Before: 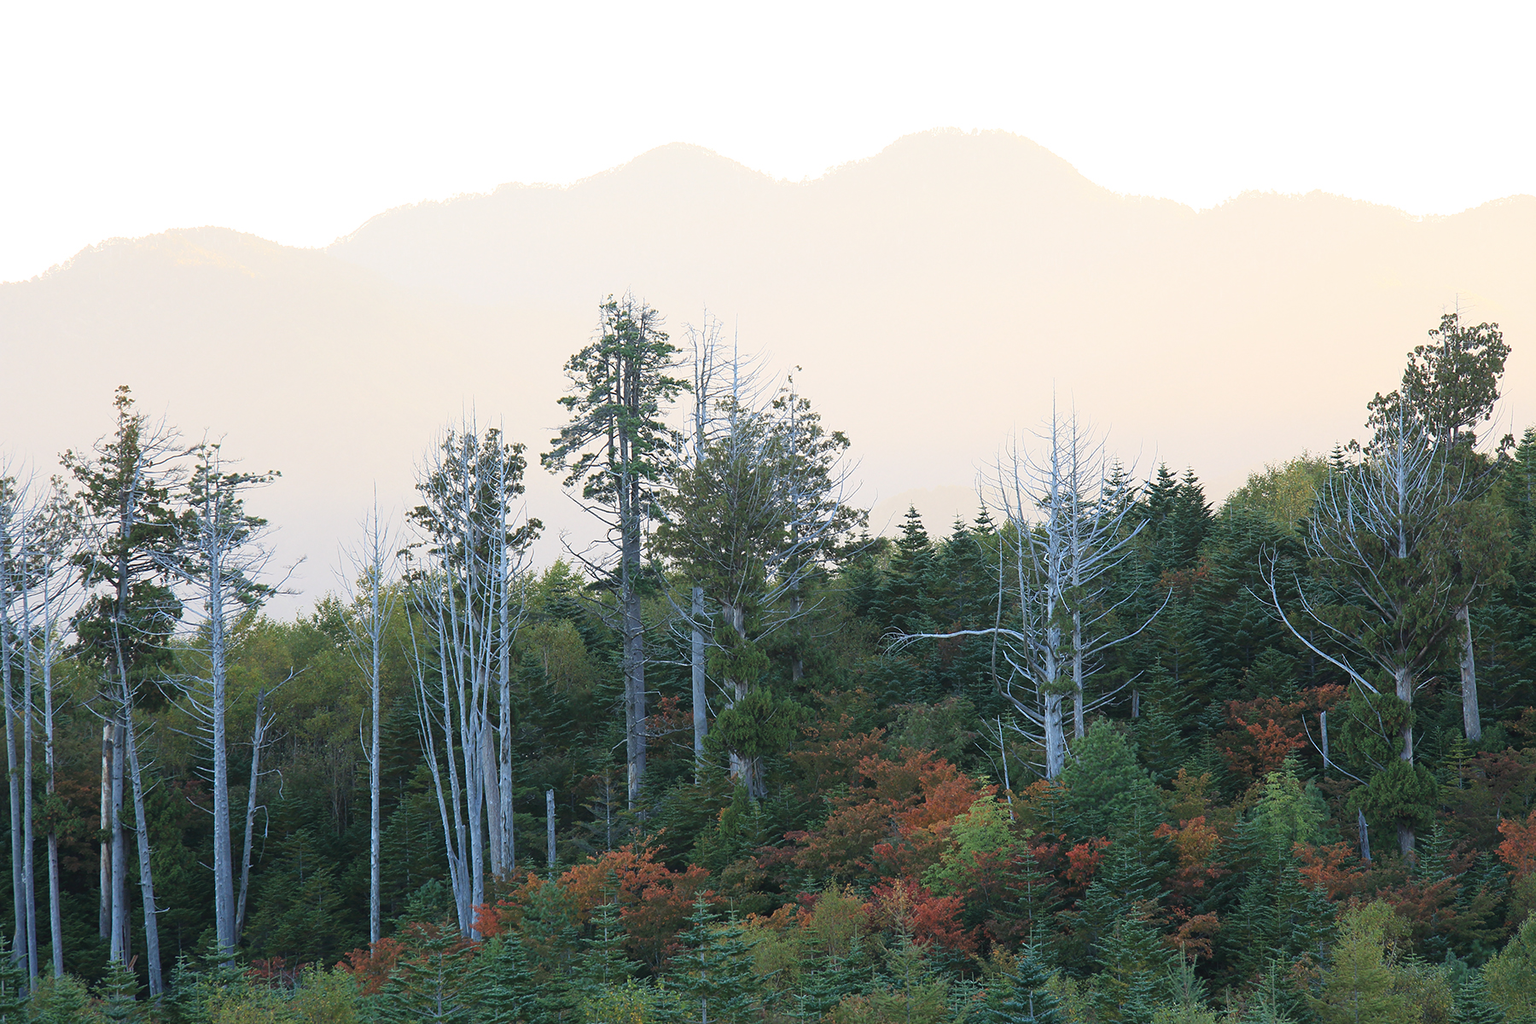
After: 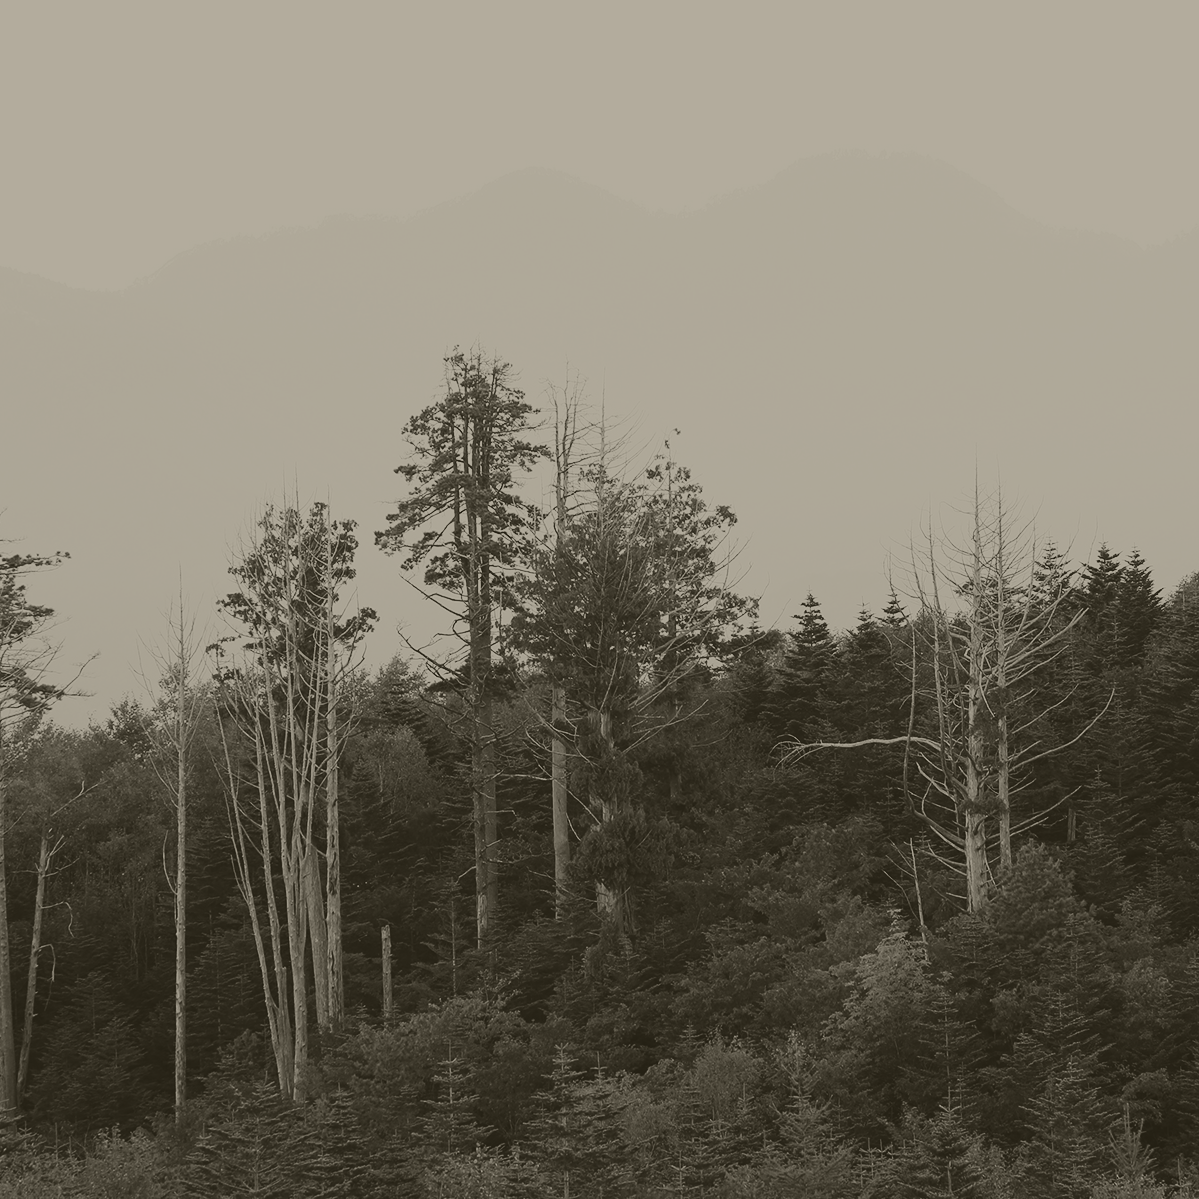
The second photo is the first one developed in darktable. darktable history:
colorize: hue 41.44°, saturation 22%, source mix 60%, lightness 10.61%
crop and rotate: left 14.436%, right 18.898%
shadows and highlights: shadows 4.1, highlights -17.6, soften with gaussian
contrast brightness saturation: contrast 0.28
